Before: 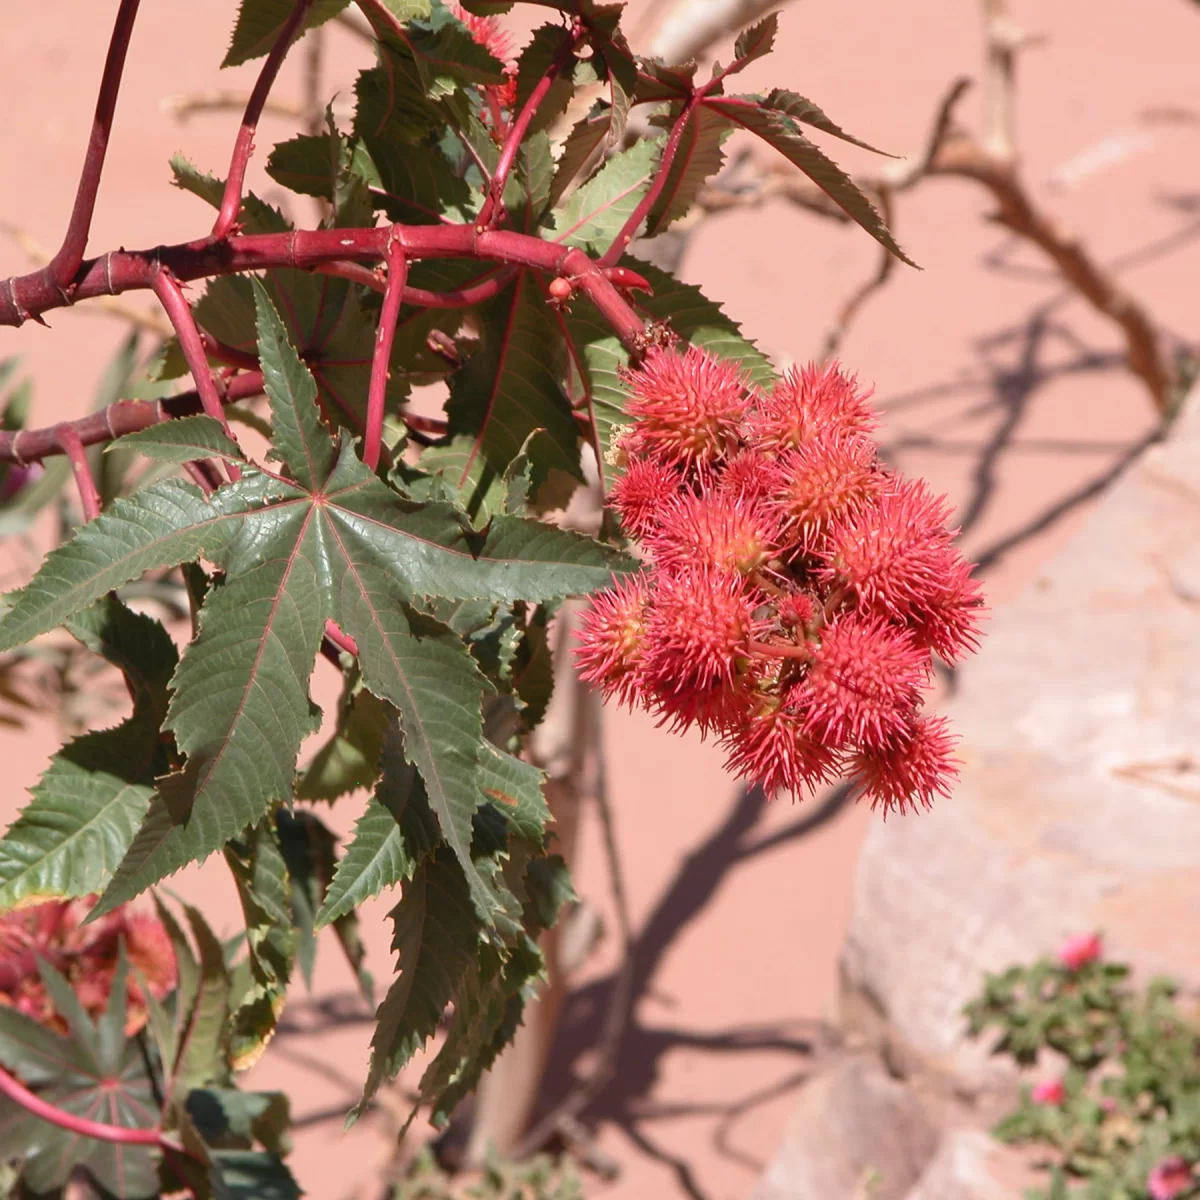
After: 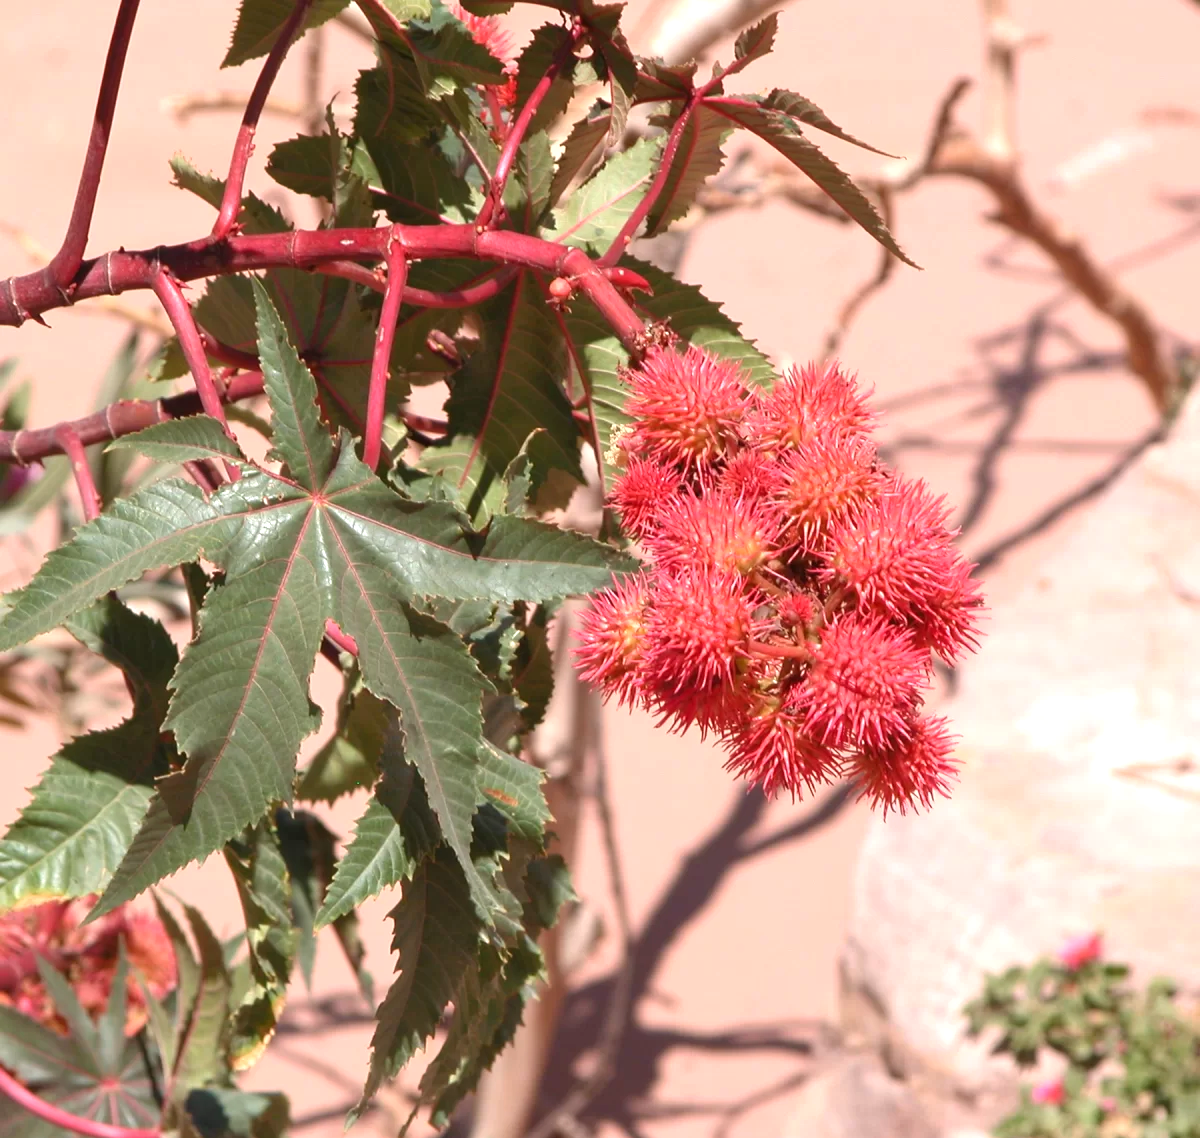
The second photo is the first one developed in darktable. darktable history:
crop and rotate: top 0%, bottom 5.097%
exposure: black level correction 0, exposure 0.5 EV, compensate exposure bias true, compensate highlight preservation false
